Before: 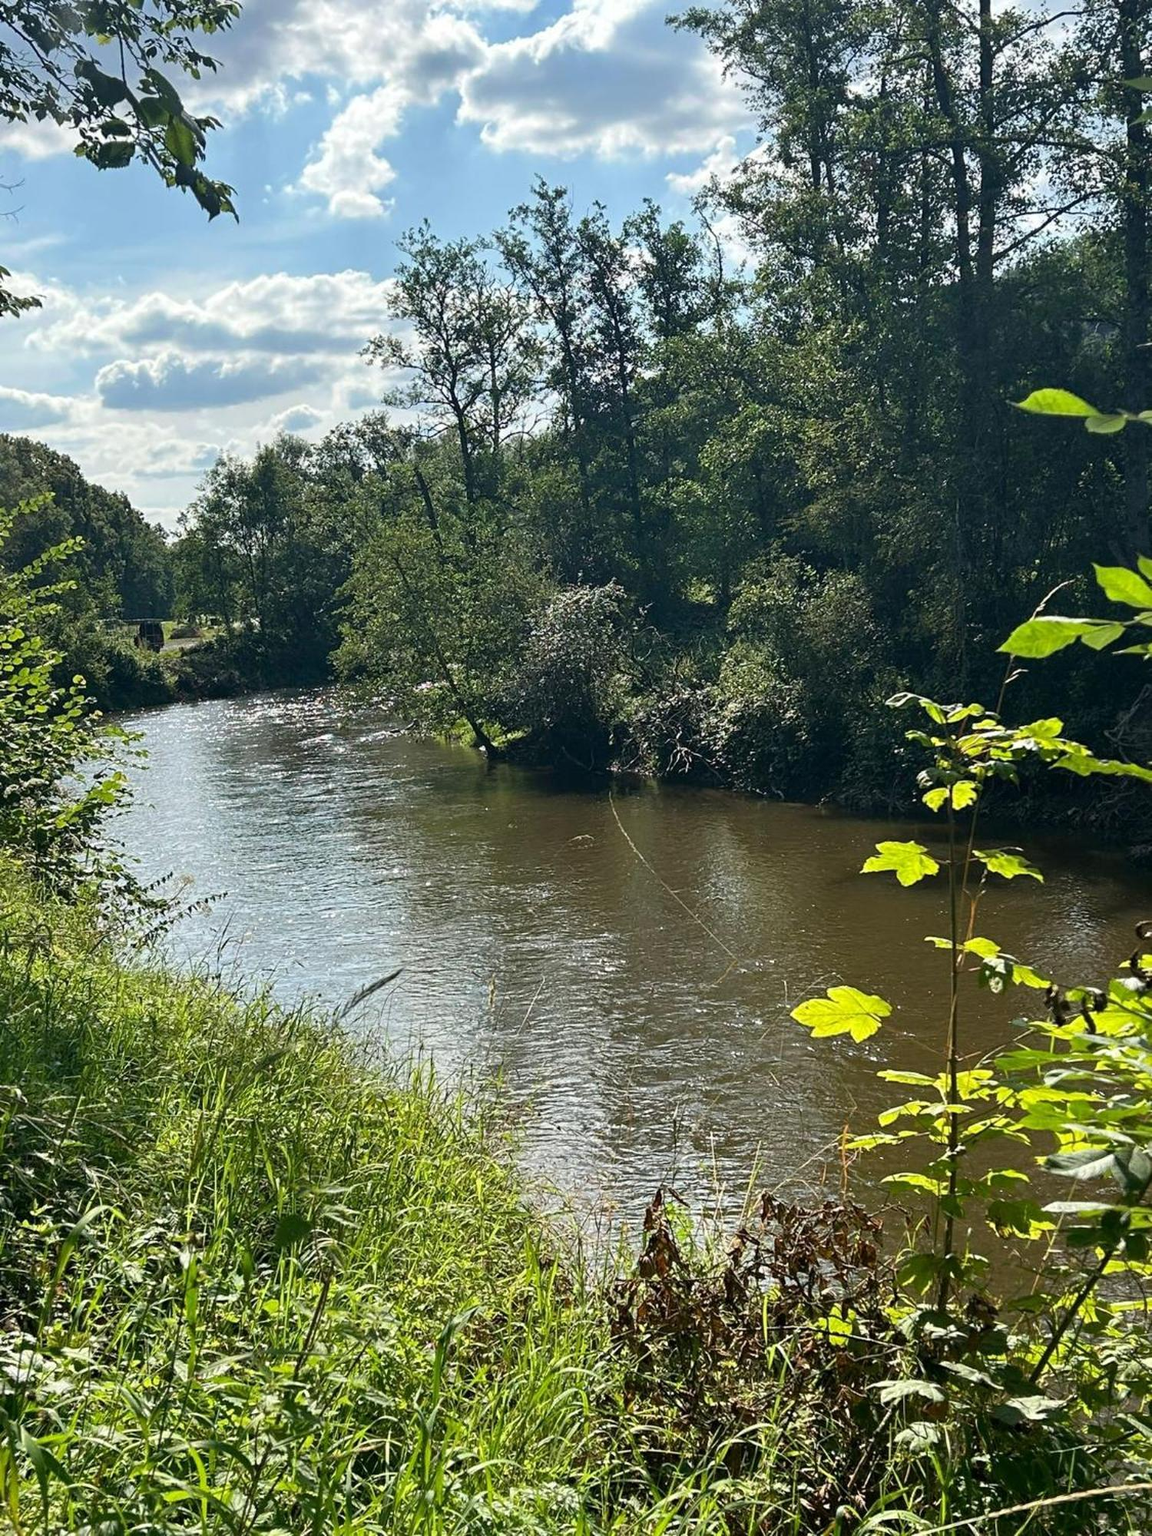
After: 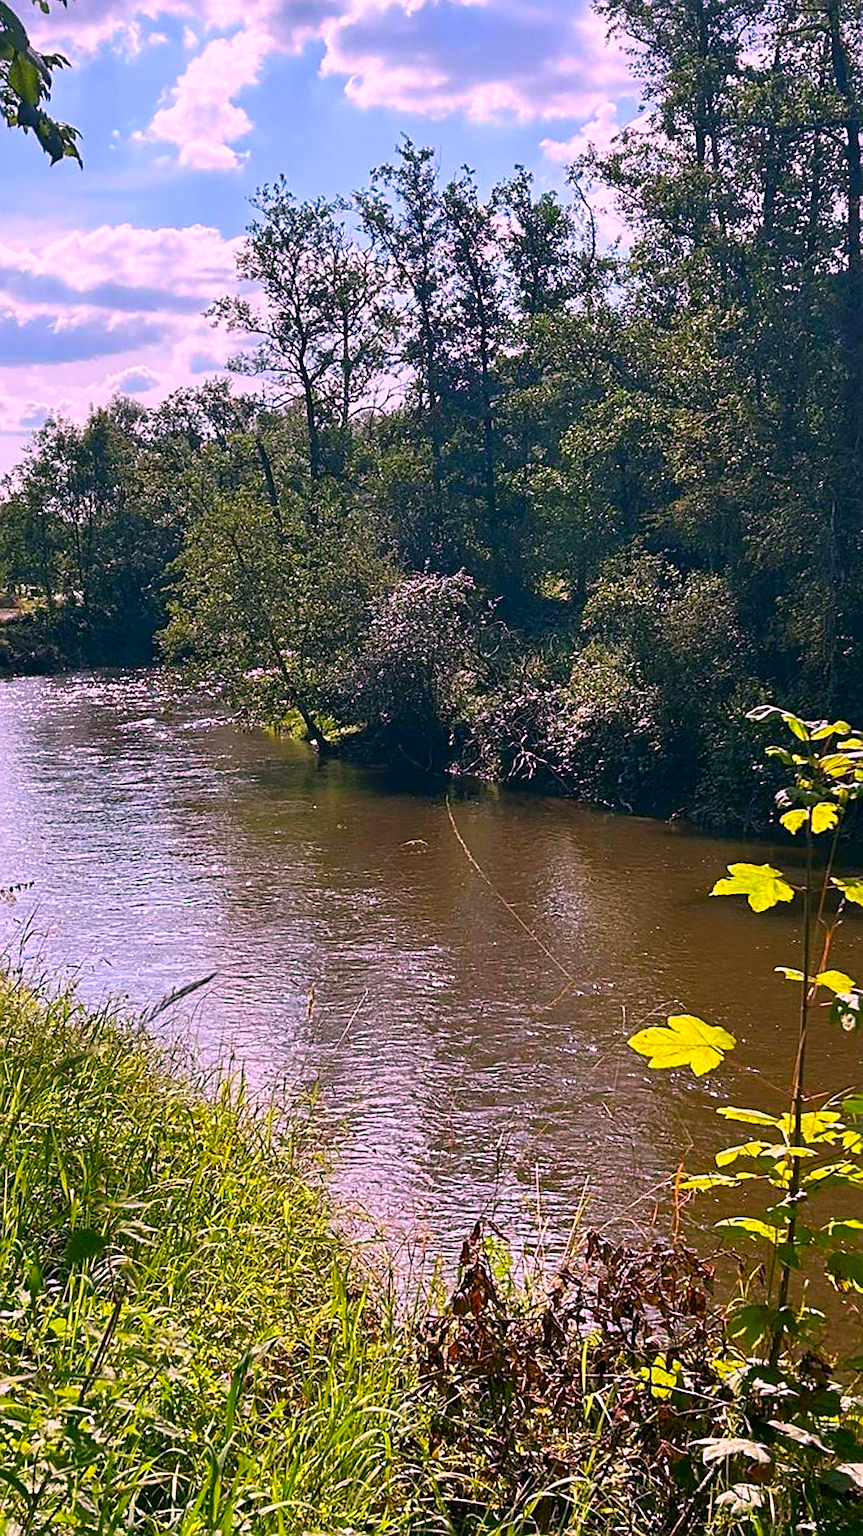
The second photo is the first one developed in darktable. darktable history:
sharpen: on, module defaults
crop and rotate: angle -2.91°, left 14.254%, top 0.041%, right 10.871%, bottom 0.02%
color correction: highlights a* 19.54, highlights b* -11.37, saturation 1.64
